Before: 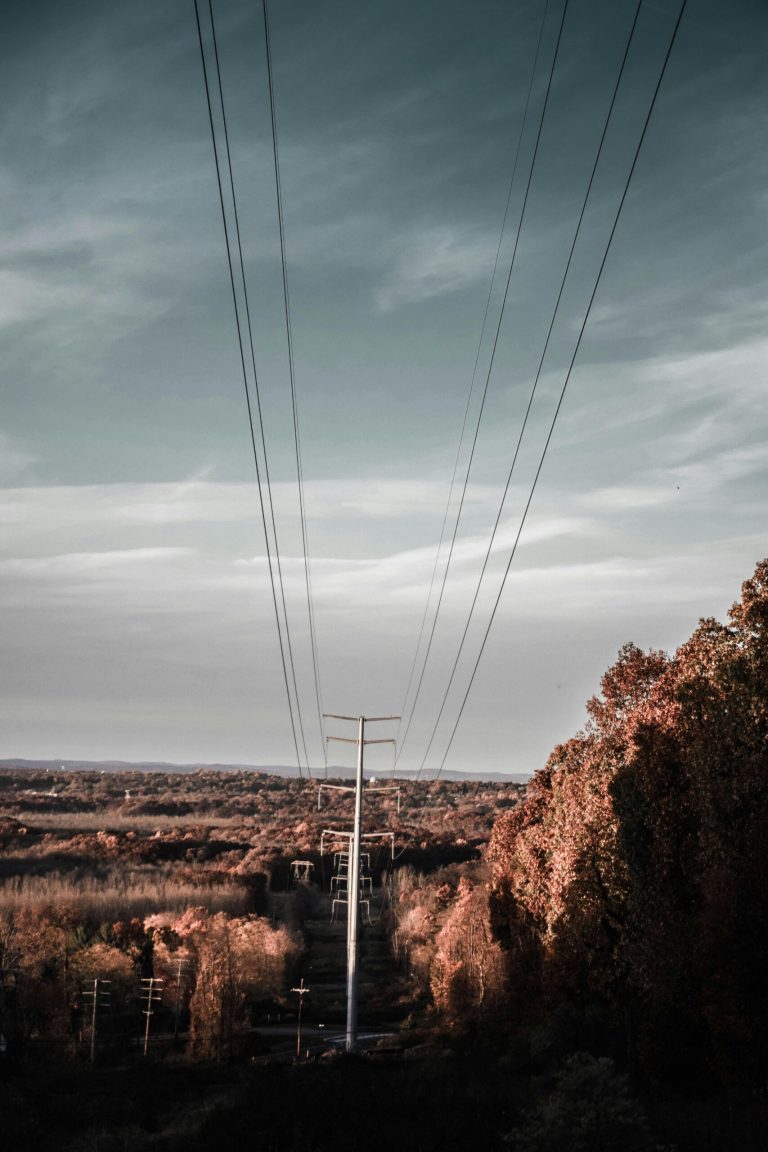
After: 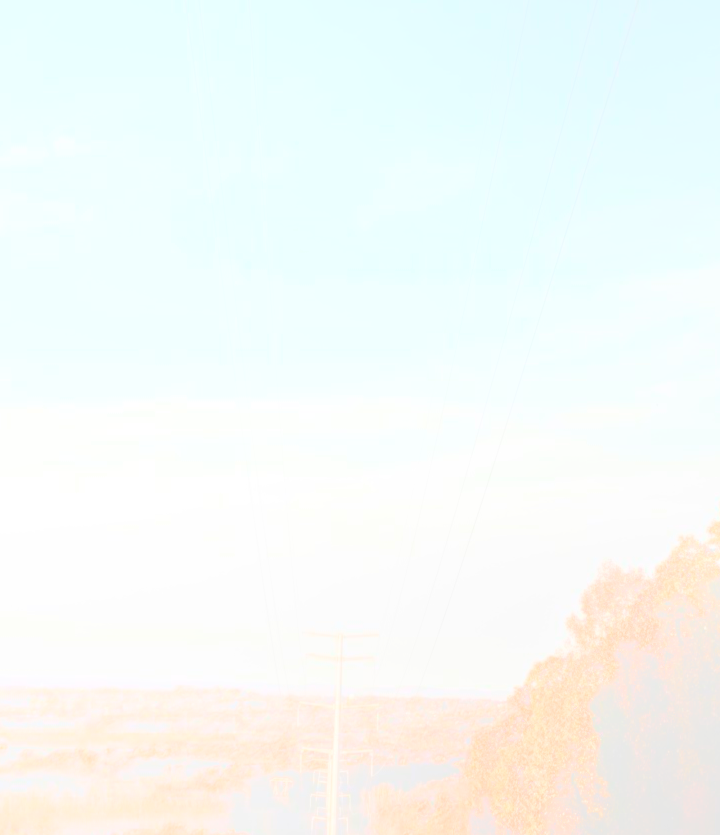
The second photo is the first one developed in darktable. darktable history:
crop: left 2.737%, top 7.287%, right 3.421%, bottom 20.179%
bloom: size 70%, threshold 25%, strength 70%
